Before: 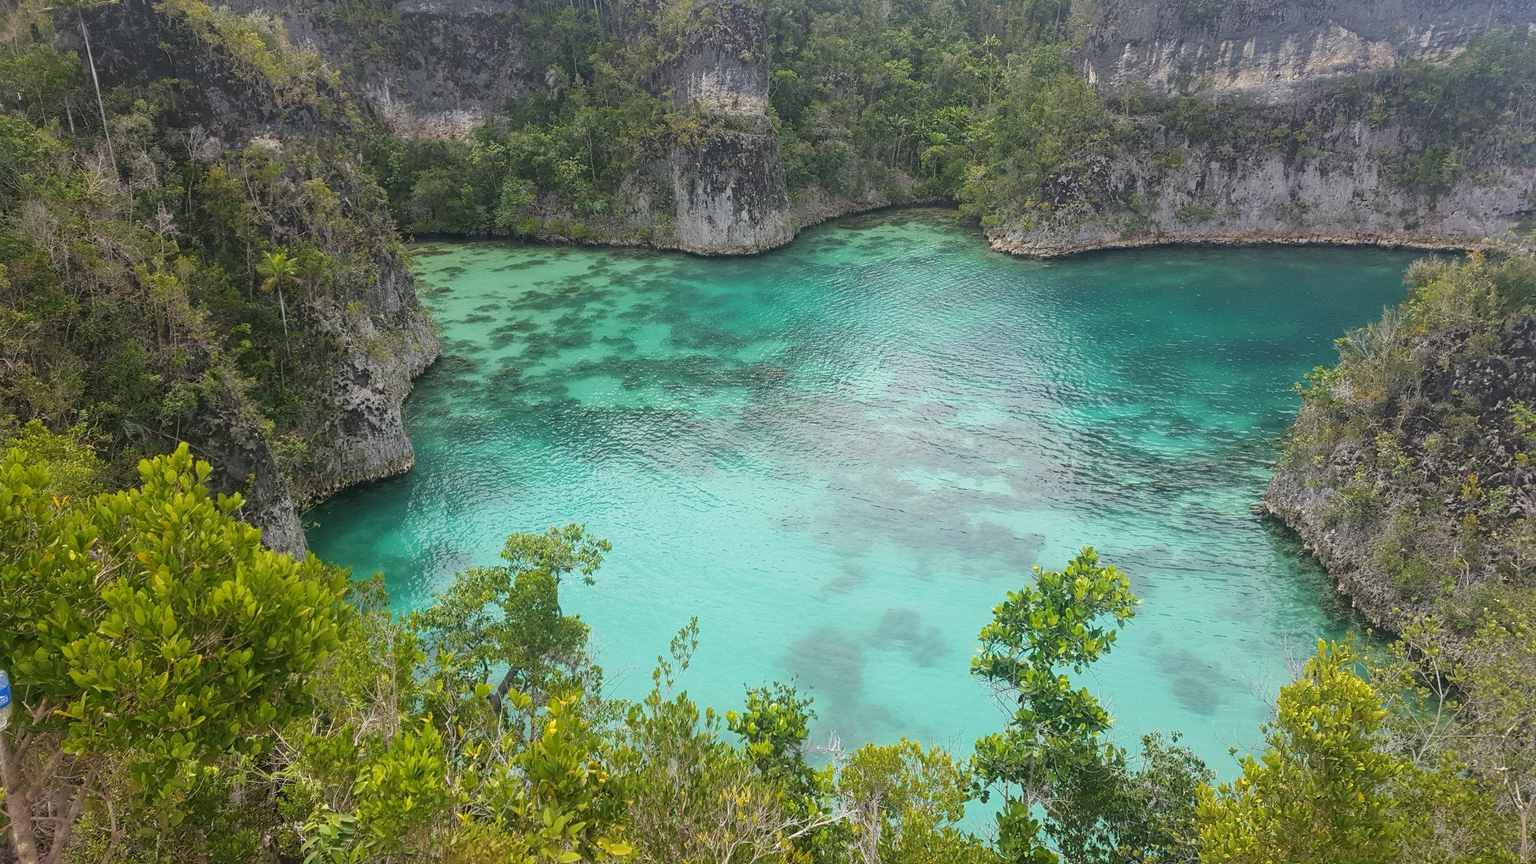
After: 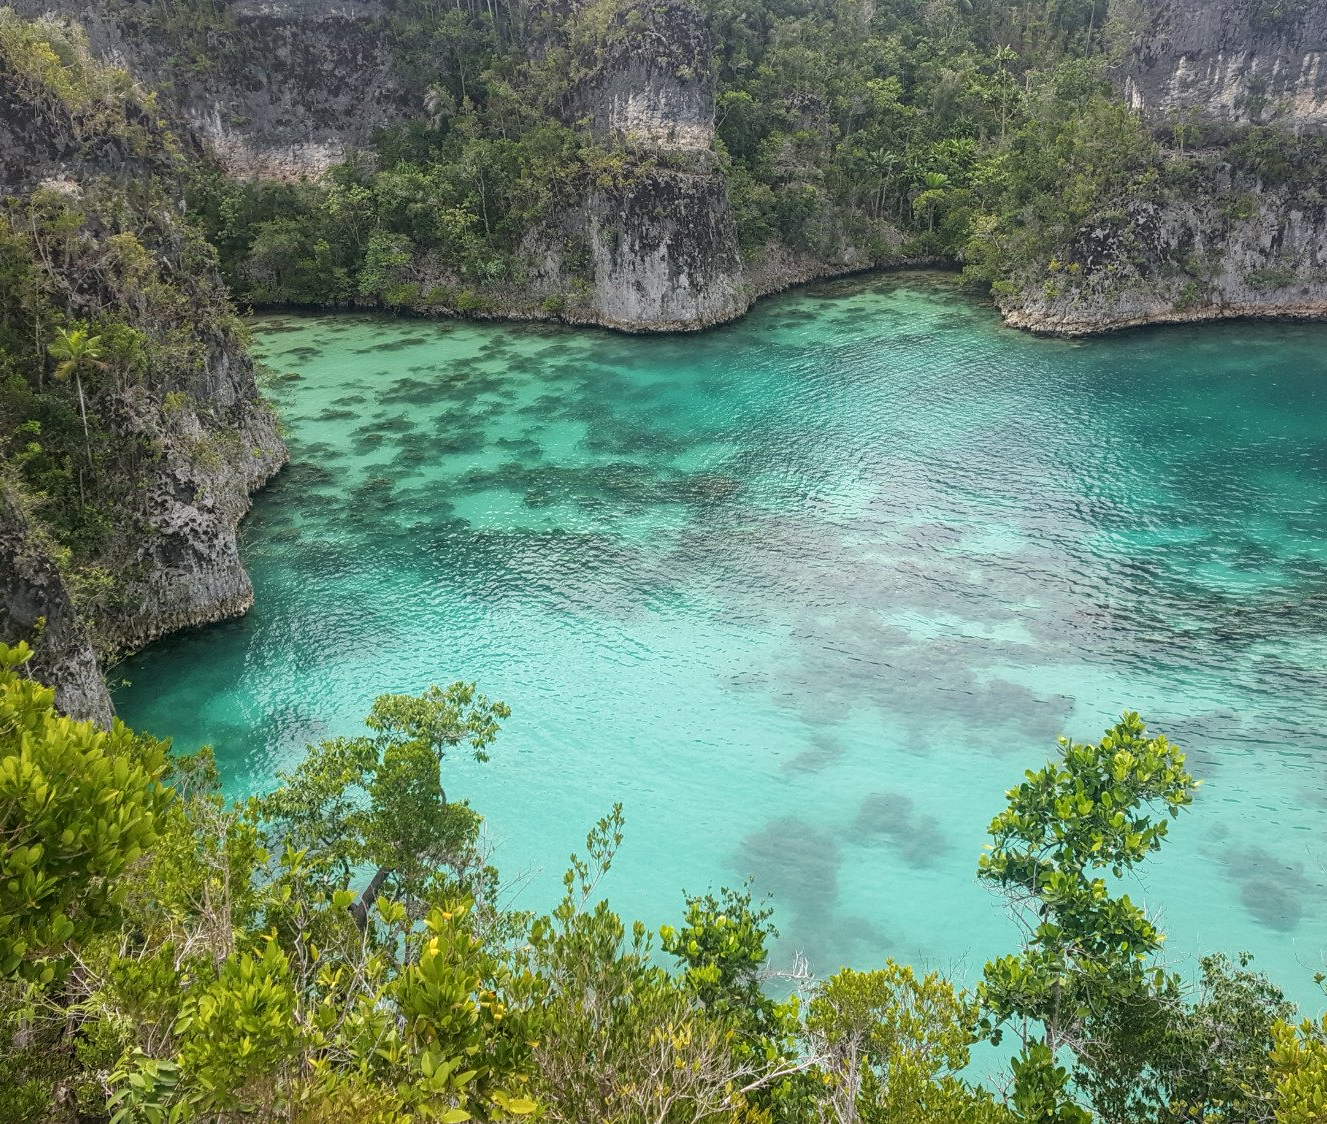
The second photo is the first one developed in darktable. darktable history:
local contrast: detail 130%
crop and rotate: left 14.317%, right 19.331%
shadows and highlights: shadows 25.16, highlights -23.6
